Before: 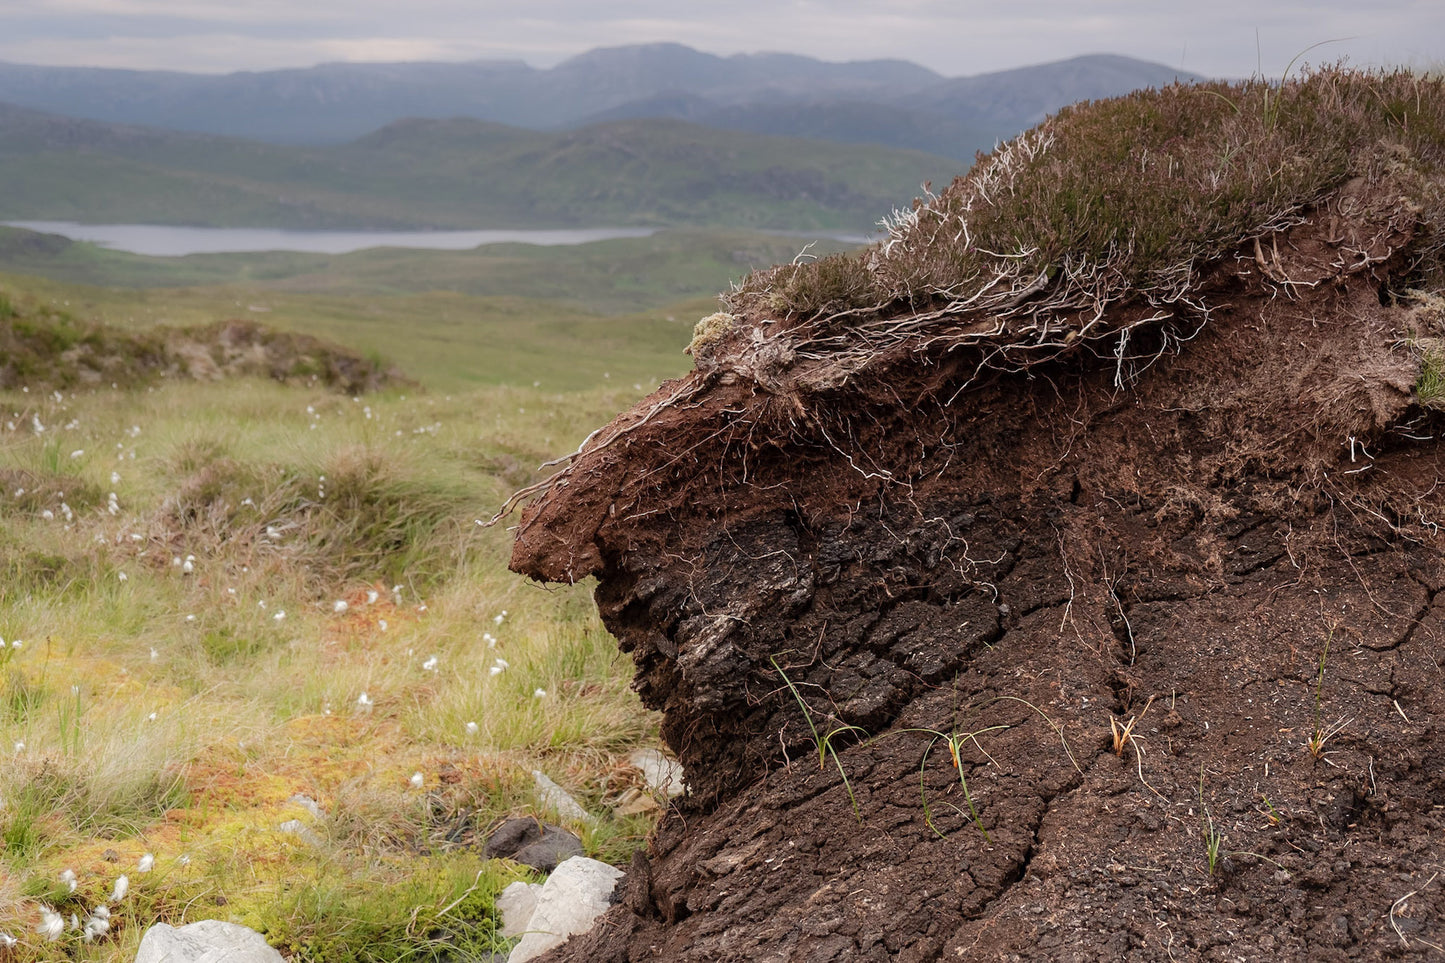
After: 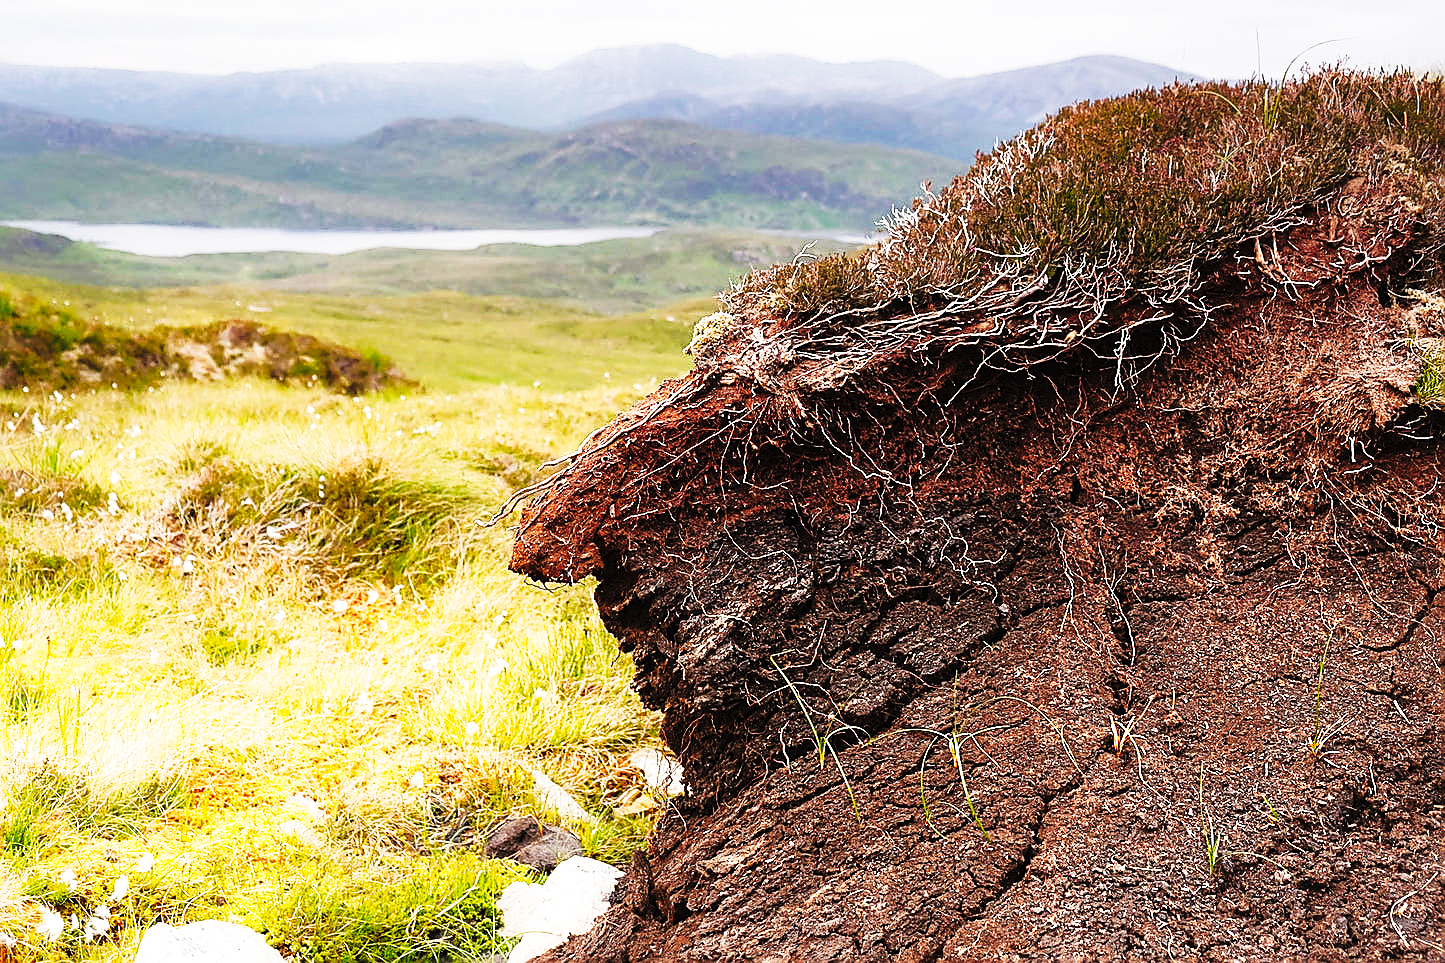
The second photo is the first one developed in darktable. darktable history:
shadows and highlights: on, module defaults
exposure: black level correction 0, exposure 0.7 EV, compensate exposure bias true, compensate highlight preservation false
sharpen: radius 1.35, amount 1.263, threshold 0.627
tone curve: curves: ch0 [(0, 0) (0.003, 0.006) (0.011, 0.008) (0.025, 0.011) (0.044, 0.015) (0.069, 0.019) (0.1, 0.023) (0.136, 0.03) (0.177, 0.042) (0.224, 0.065) (0.277, 0.103) (0.335, 0.177) (0.399, 0.294) (0.468, 0.463) (0.543, 0.639) (0.623, 0.805) (0.709, 0.909) (0.801, 0.967) (0.898, 0.989) (1, 1)], preserve colors none
